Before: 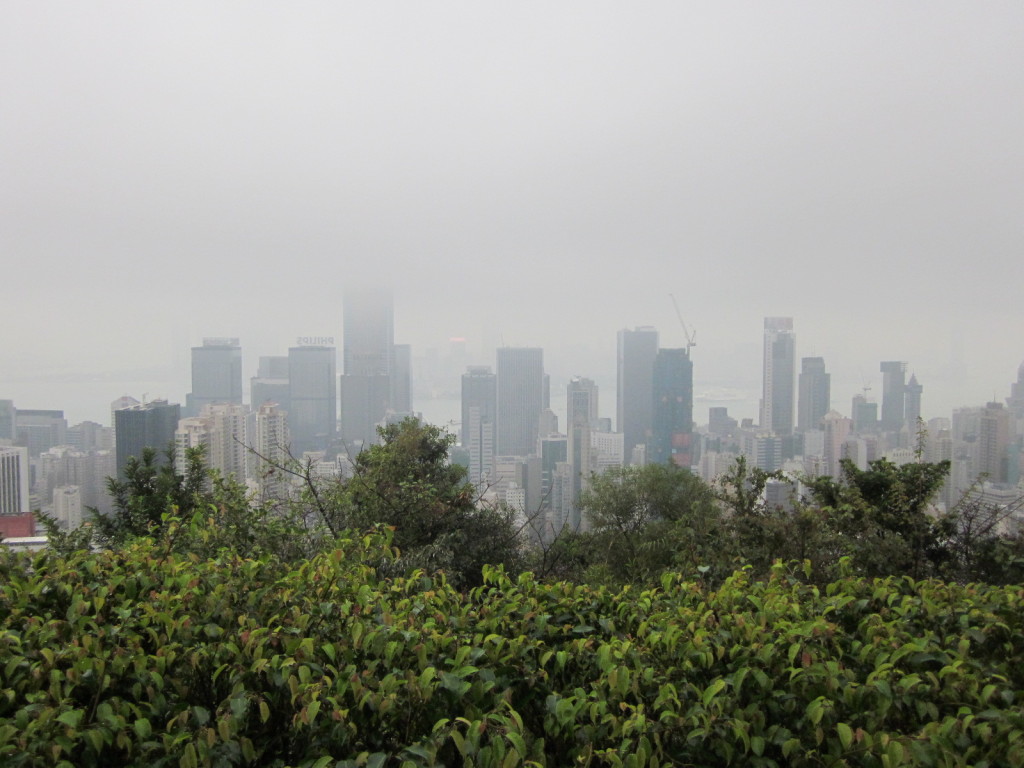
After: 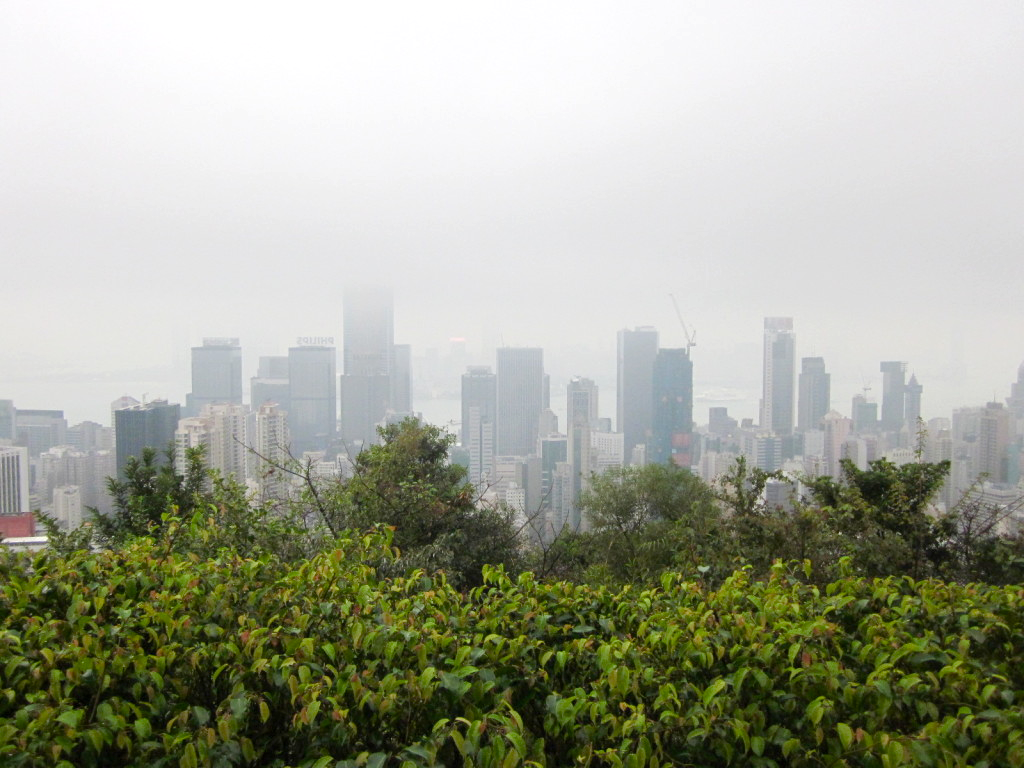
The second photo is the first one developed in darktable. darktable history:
color balance rgb: perceptual saturation grading › global saturation 20%, perceptual saturation grading › highlights -50%, perceptual saturation grading › shadows 30%, perceptual brilliance grading › global brilliance 10%, perceptual brilliance grading › shadows 15%
